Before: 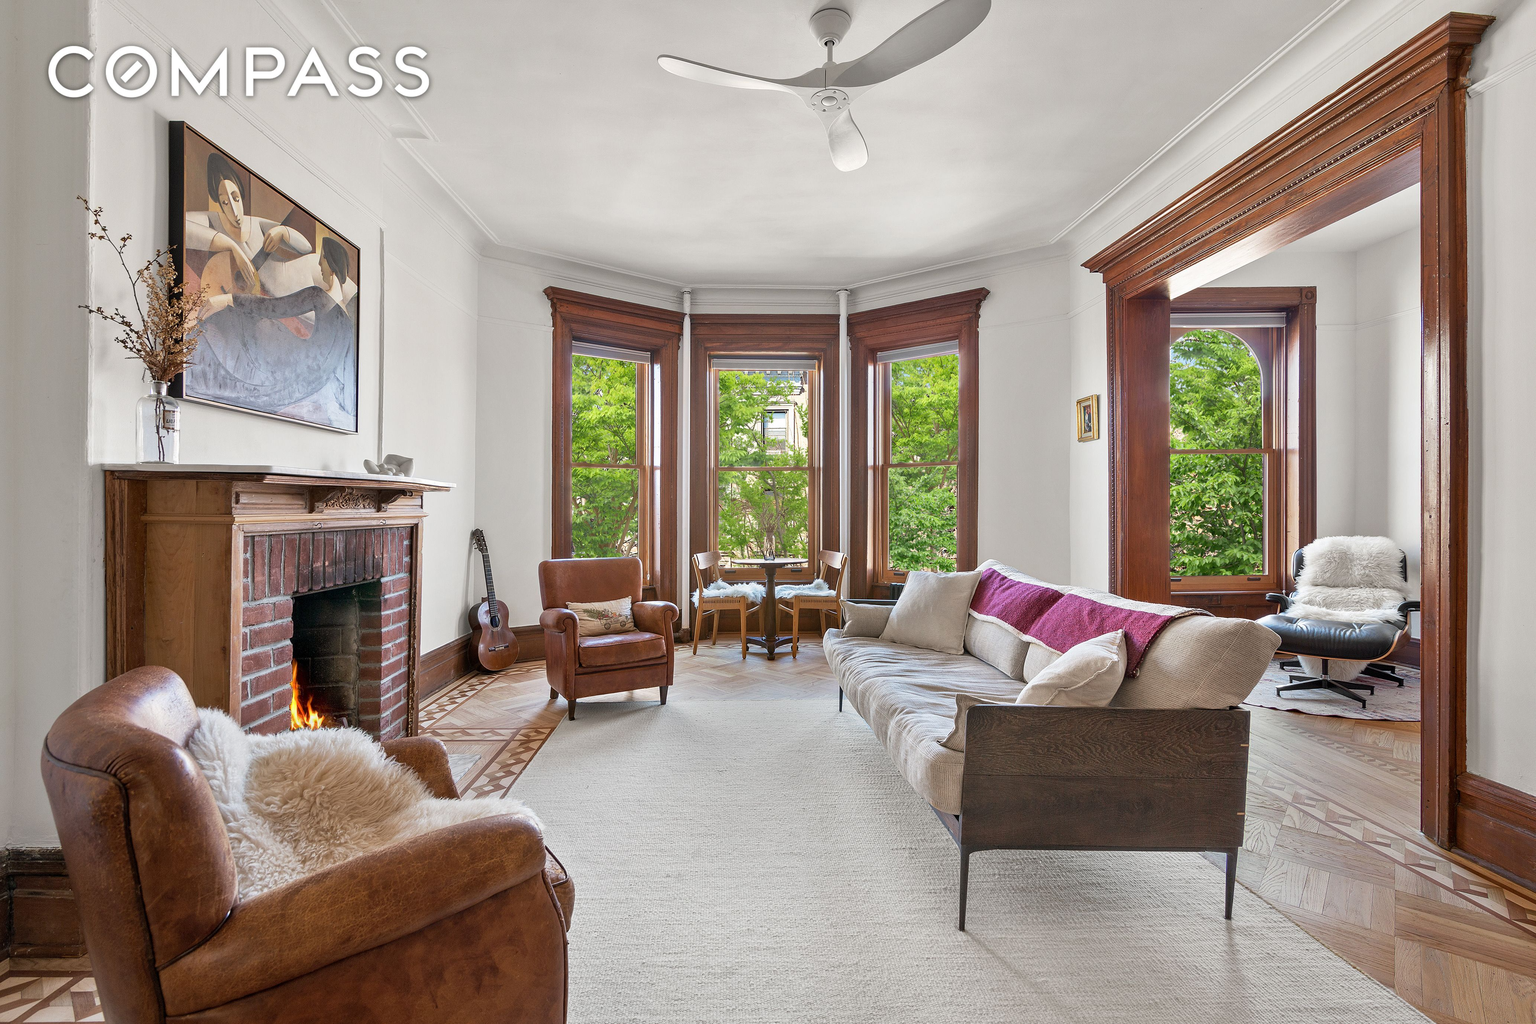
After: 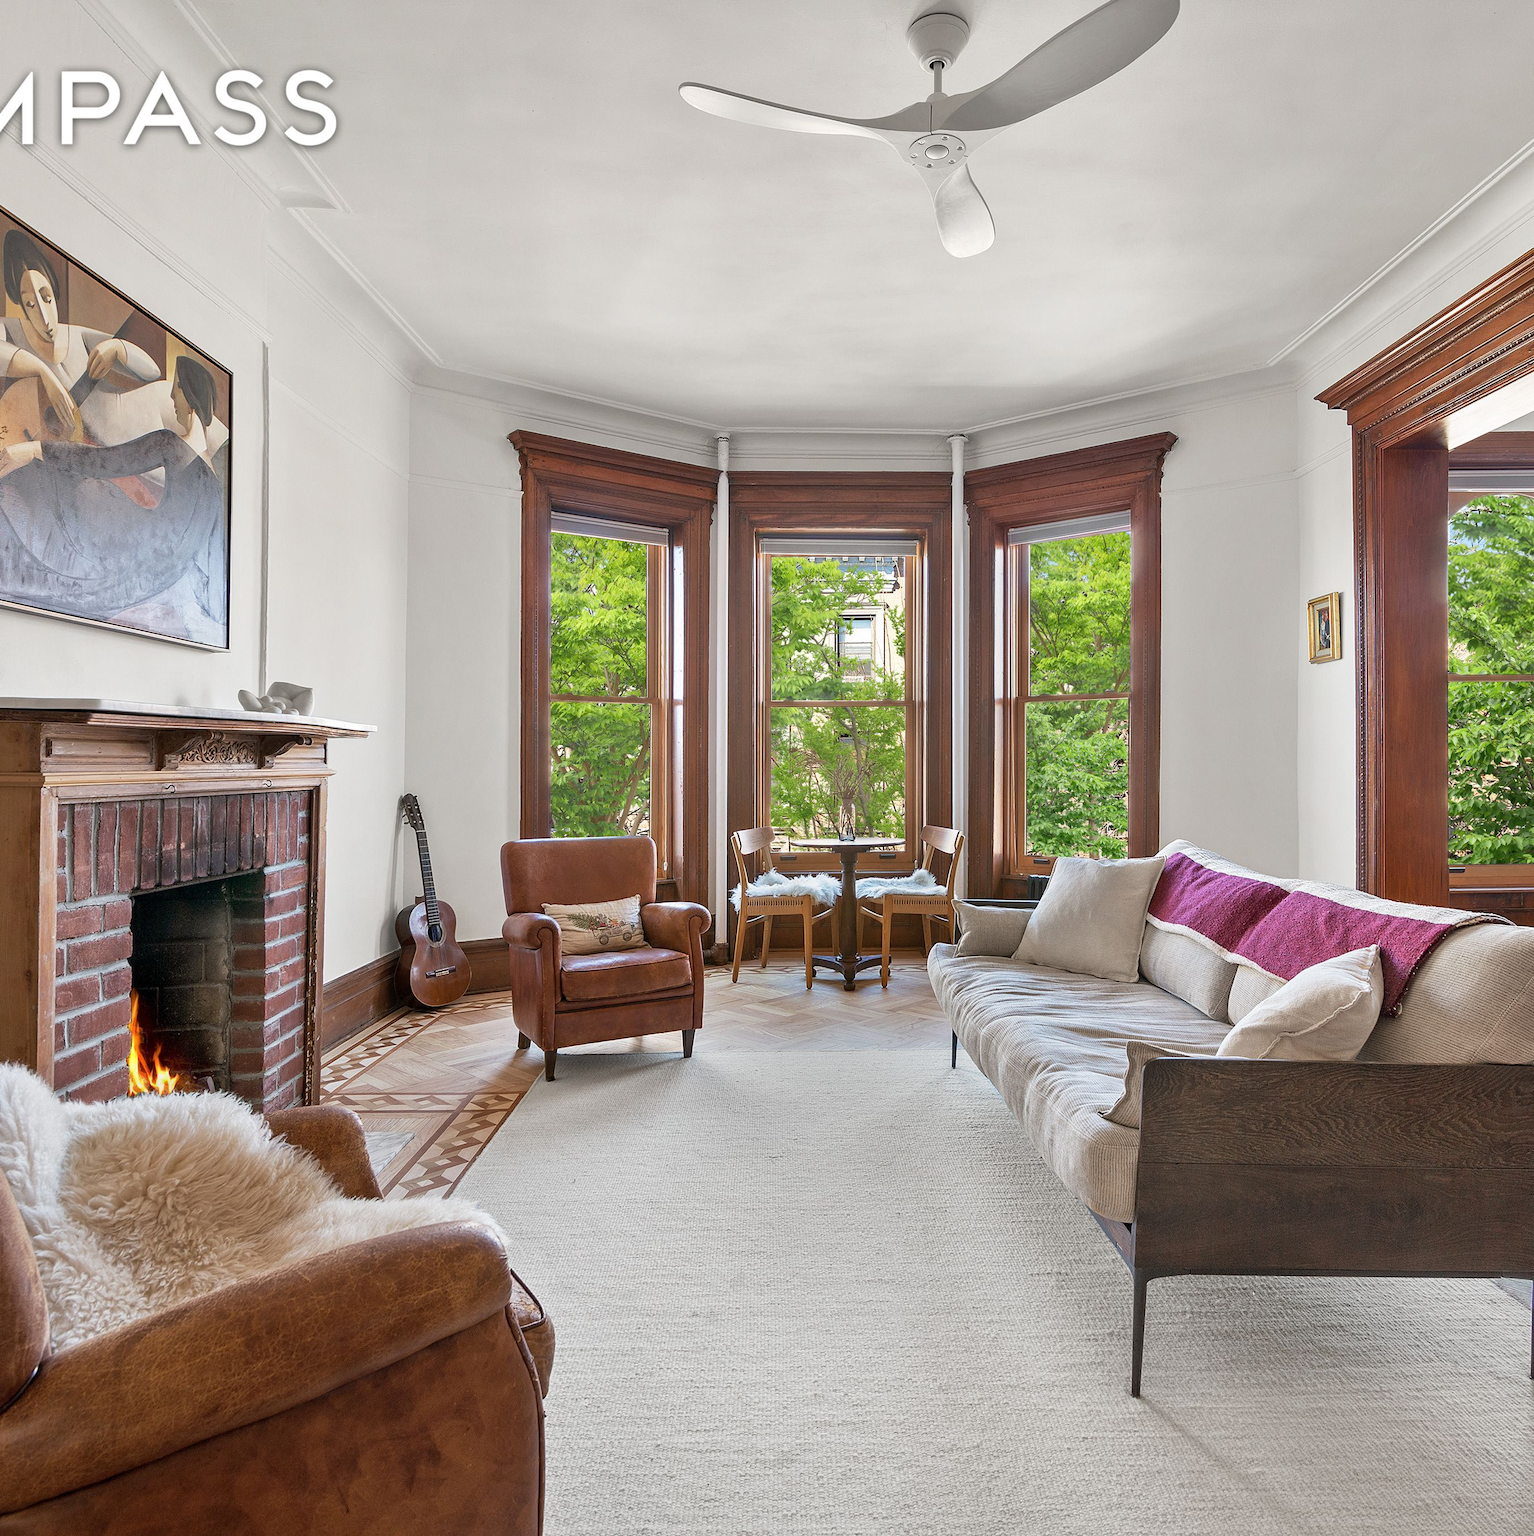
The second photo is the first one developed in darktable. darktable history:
exposure: compensate highlight preservation false
crop and rotate: left 13.362%, right 20.027%
